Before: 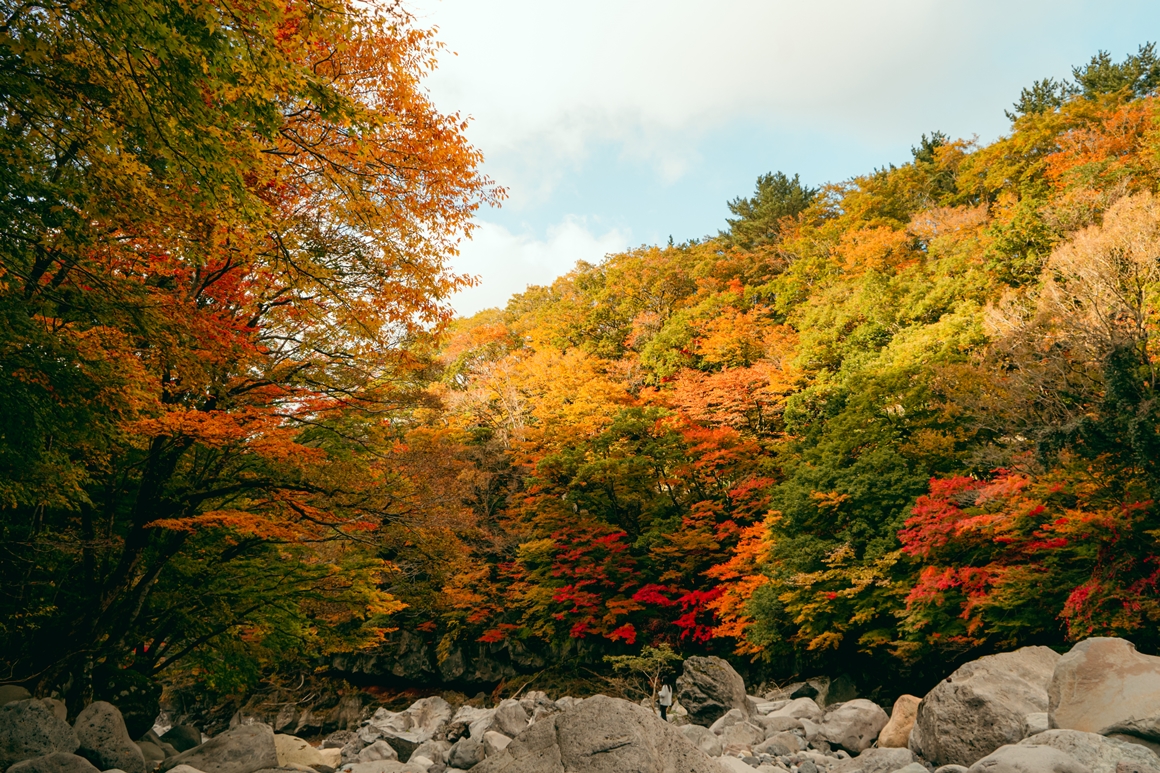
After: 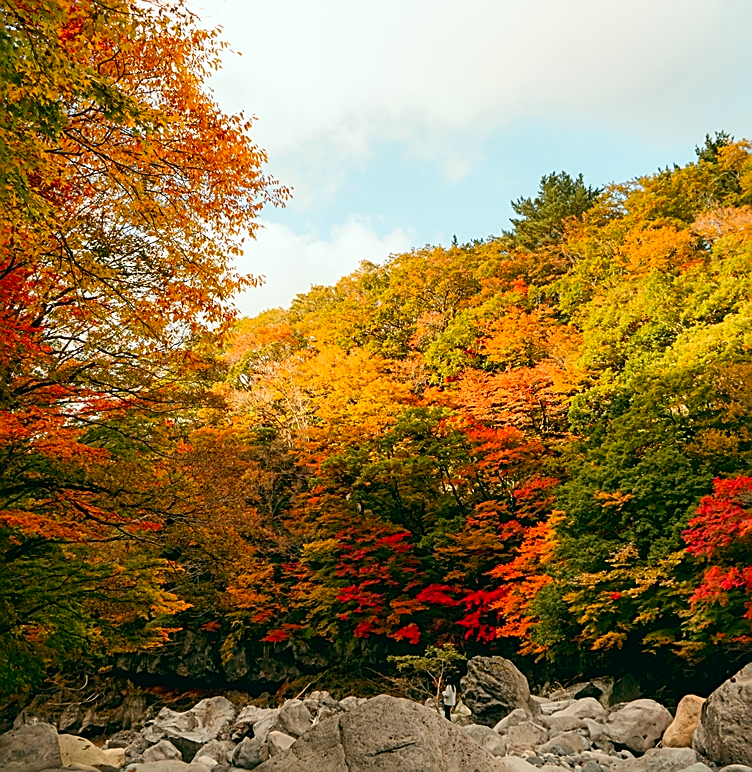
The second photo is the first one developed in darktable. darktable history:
contrast brightness saturation: contrast 0.081, saturation 0.203
crop and rotate: left 18.657%, right 16.46%
color calibration: illuminant same as pipeline (D50), adaptation XYZ, x 0.346, y 0.358, temperature 5022.93 K
sharpen: amount 0.744
